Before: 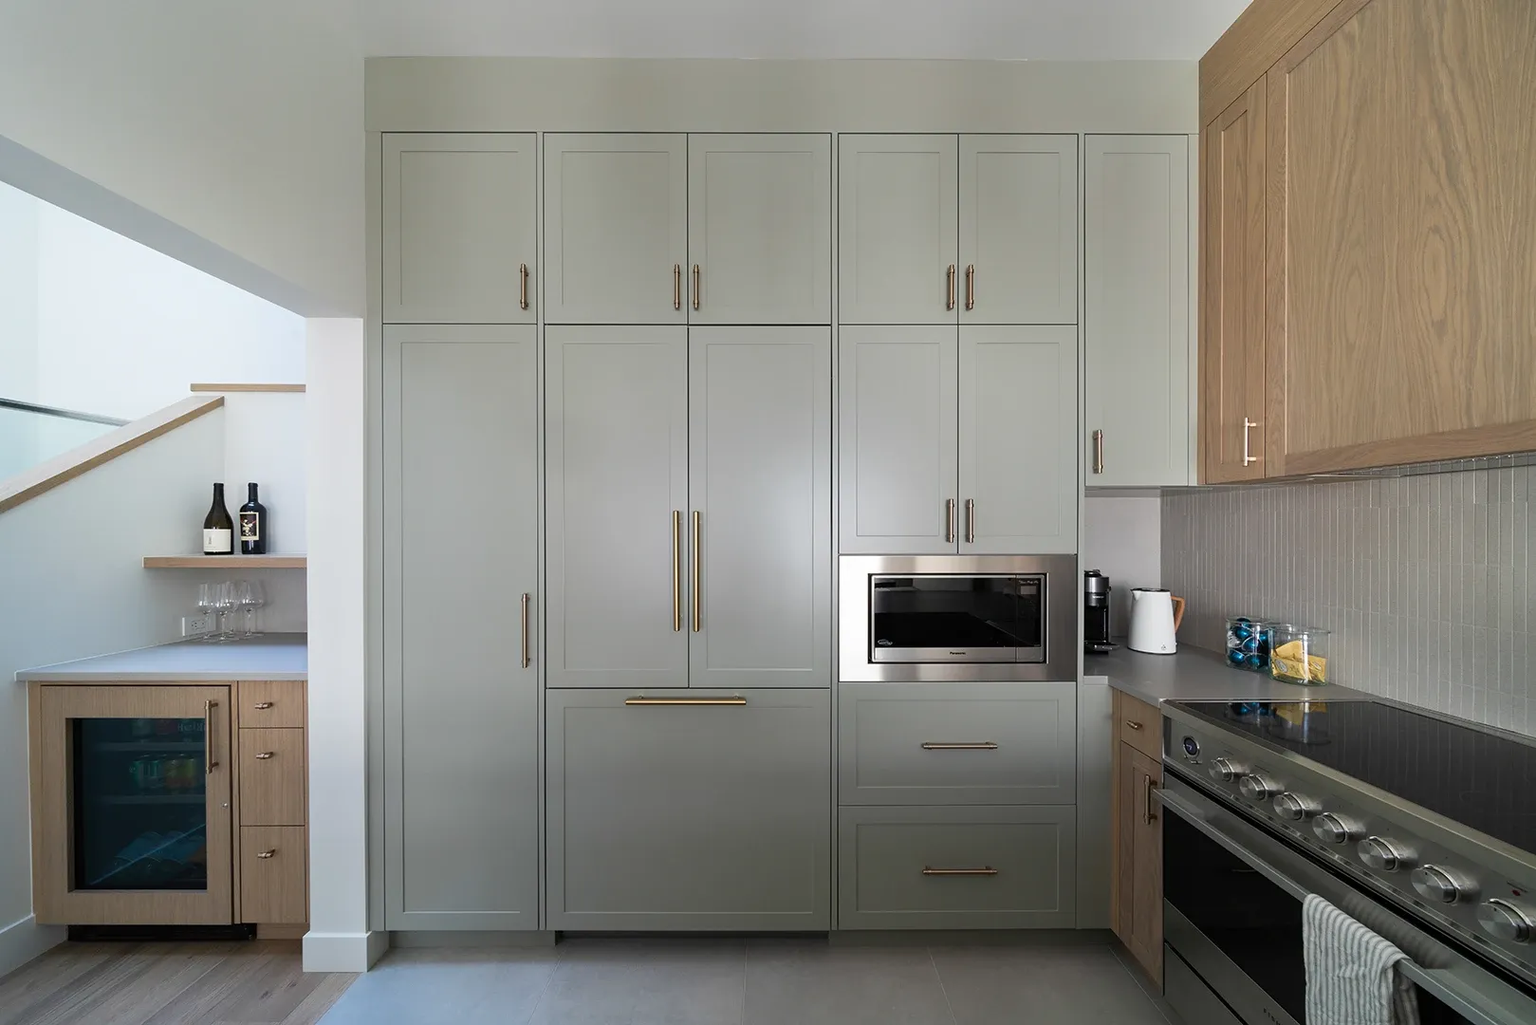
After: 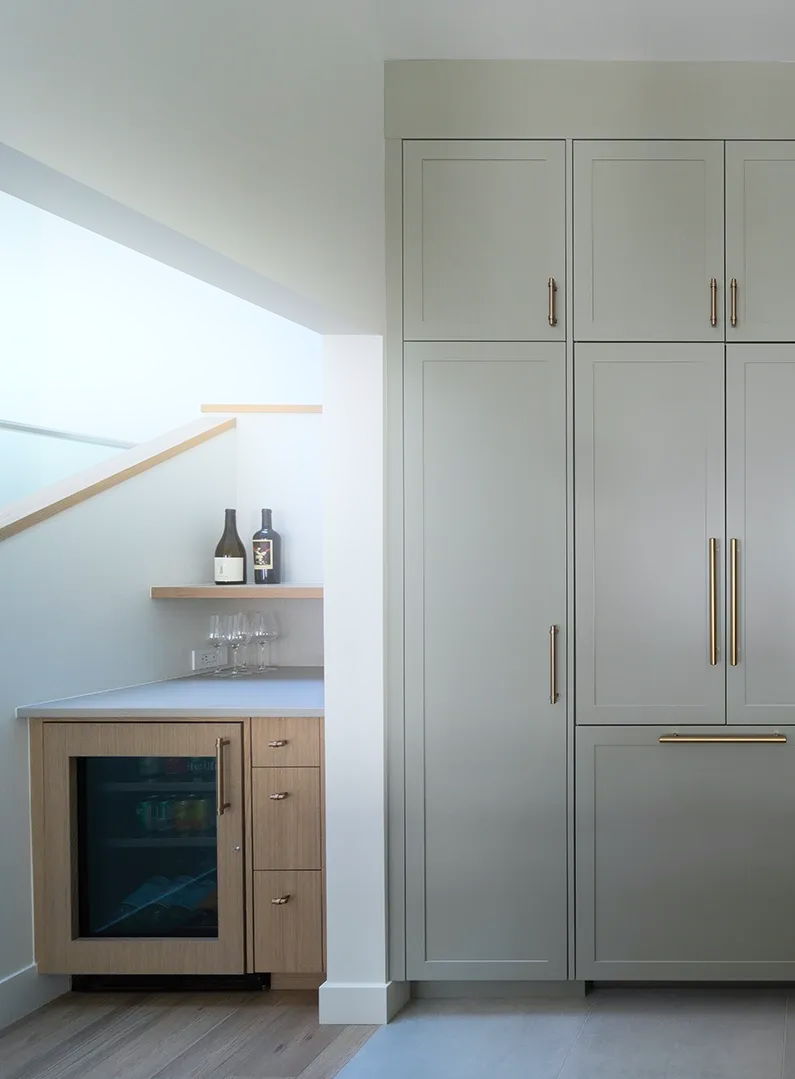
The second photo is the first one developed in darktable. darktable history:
white balance: red 0.986, blue 1.01
crop and rotate: left 0%, top 0%, right 50.845%
bloom: size 16%, threshold 98%, strength 20%
